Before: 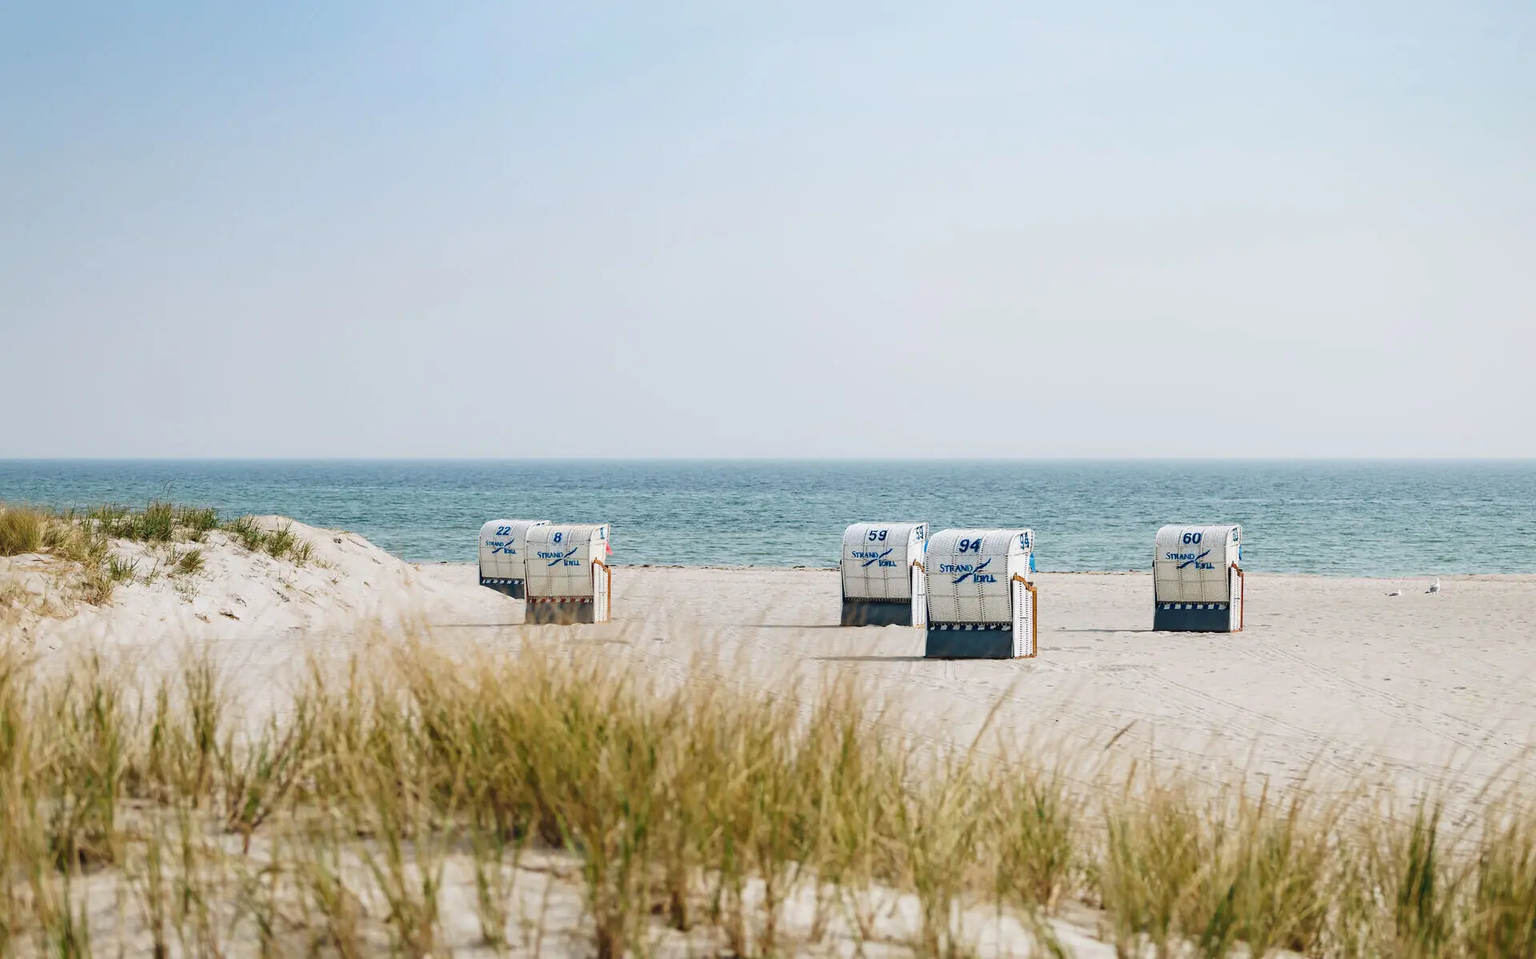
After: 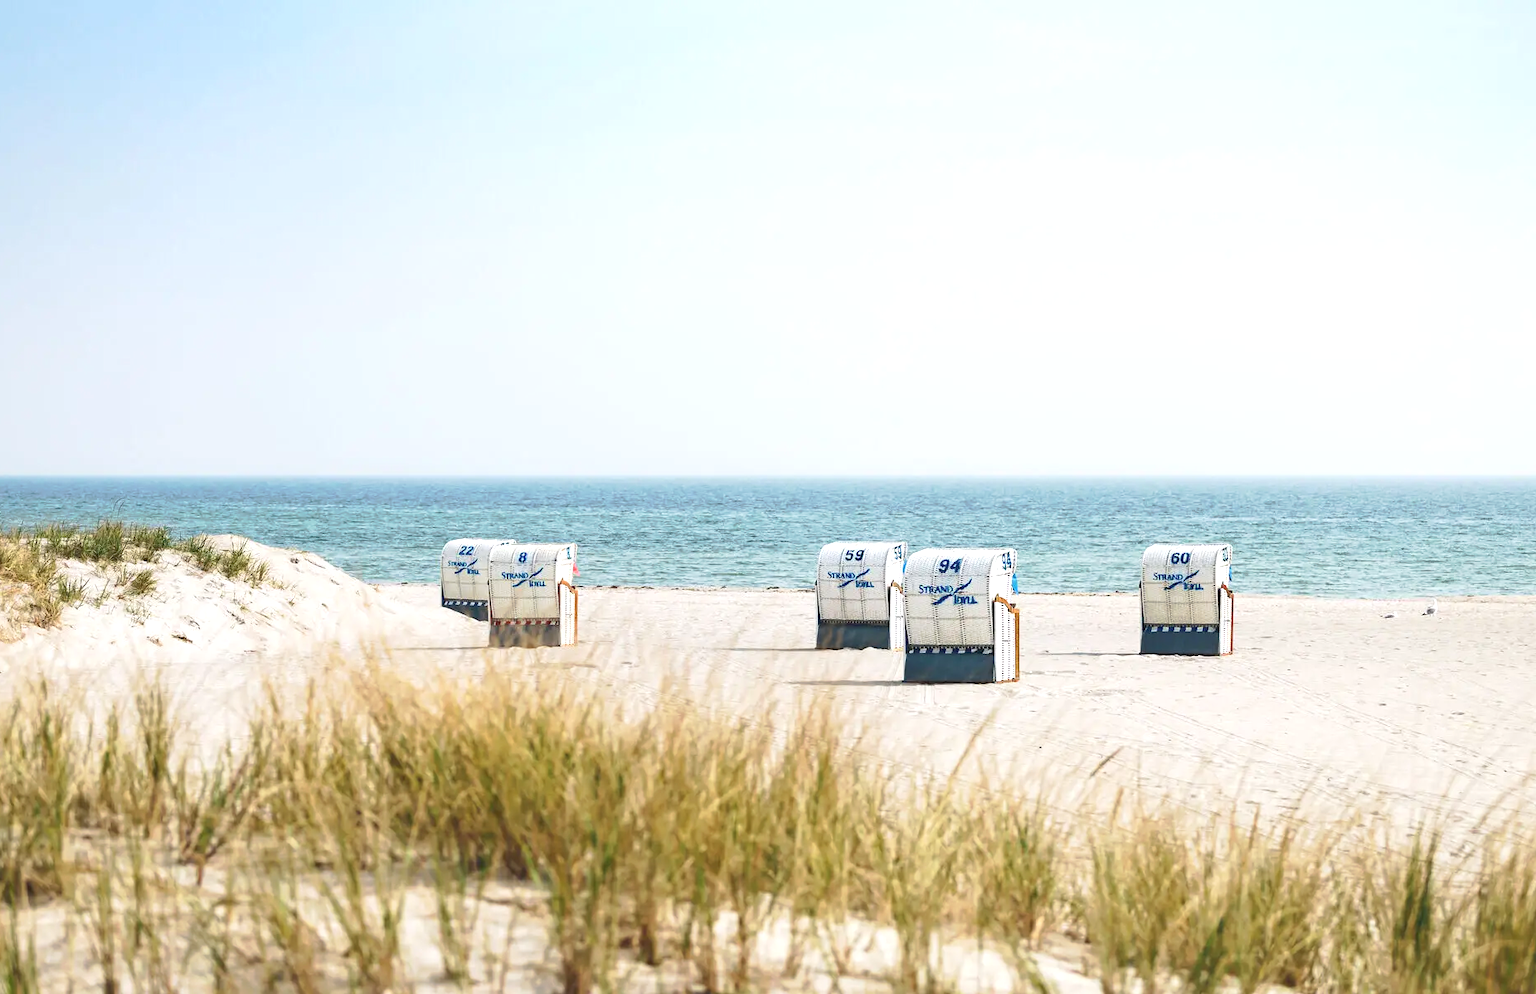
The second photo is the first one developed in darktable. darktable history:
shadows and highlights: shadows 42.77, highlights 7.73
crop and rotate: left 3.494%
tone curve: curves: ch0 [(0, 0) (0.003, 0.005) (0.011, 0.019) (0.025, 0.04) (0.044, 0.064) (0.069, 0.095) (0.1, 0.129) (0.136, 0.169) (0.177, 0.207) (0.224, 0.247) (0.277, 0.298) (0.335, 0.354) (0.399, 0.416) (0.468, 0.478) (0.543, 0.553) (0.623, 0.634) (0.709, 0.709) (0.801, 0.817) (0.898, 0.912) (1, 1)], preserve colors none
tone equalizer: on, module defaults
exposure: exposure 0.527 EV, compensate highlight preservation false
